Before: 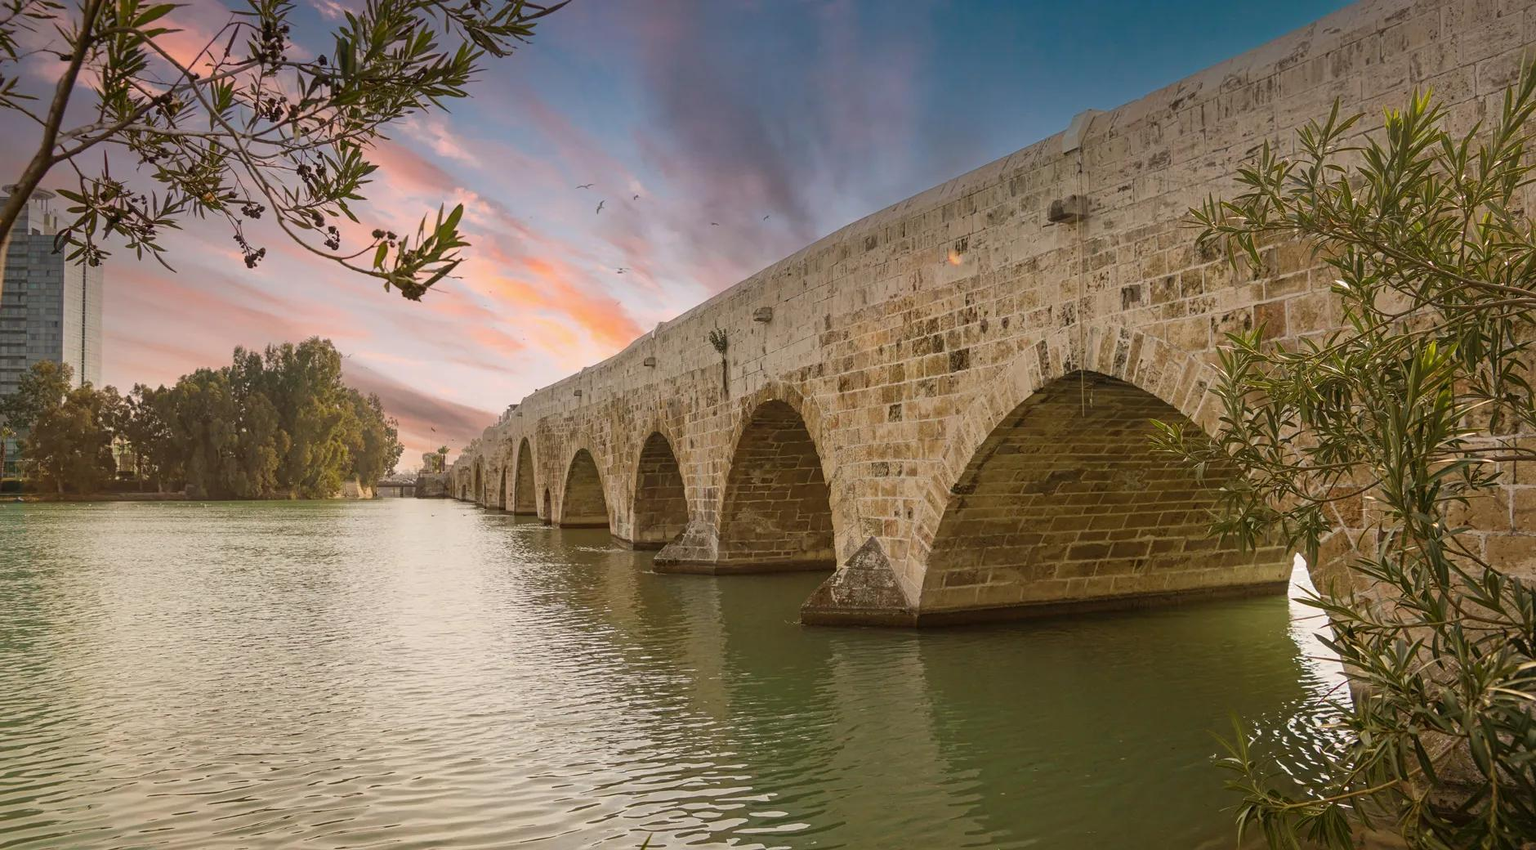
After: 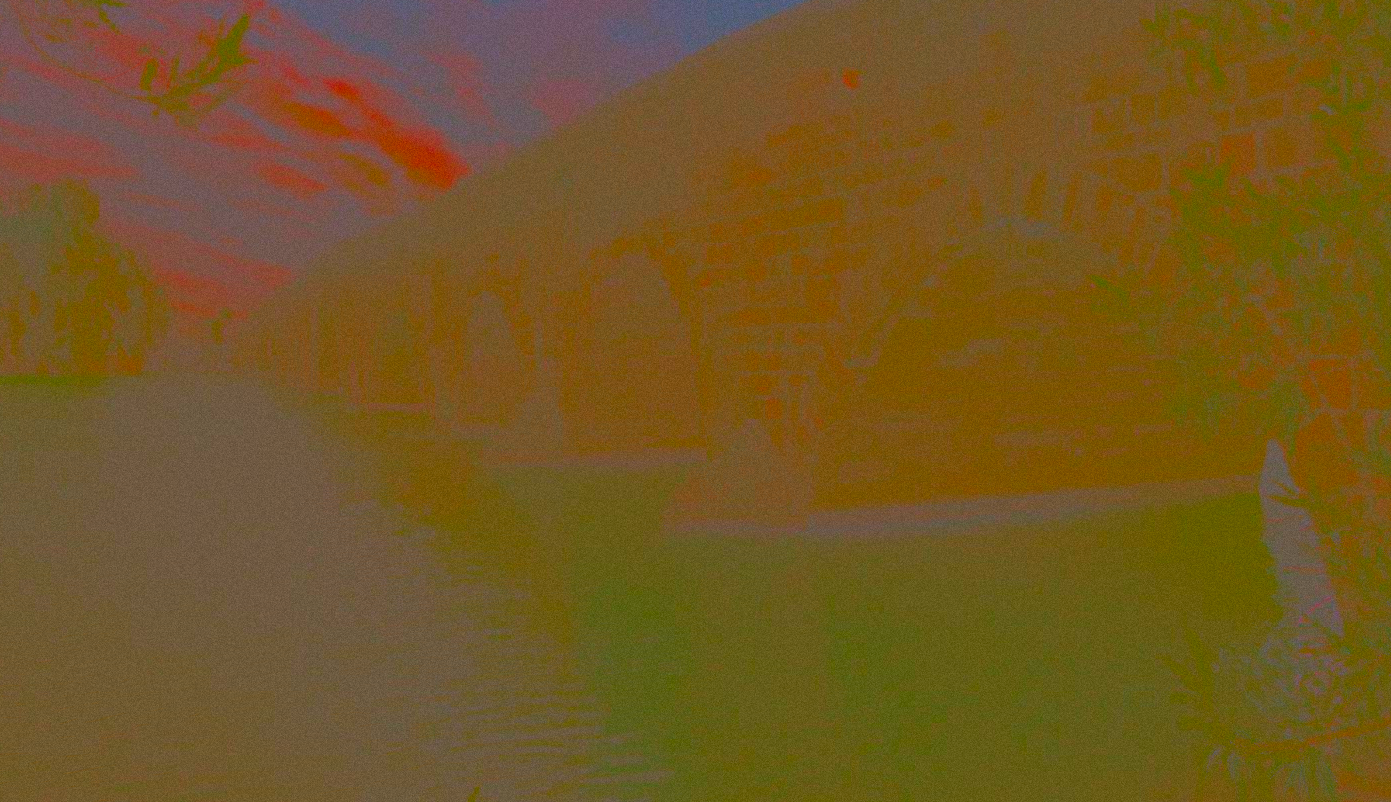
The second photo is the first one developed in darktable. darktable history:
contrast brightness saturation: contrast -0.99, brightness -0.17, saturation 0.75
crop: left 16.871%, top 22.857%, right 9.116%
grain: coarseness 0.09 ISO
